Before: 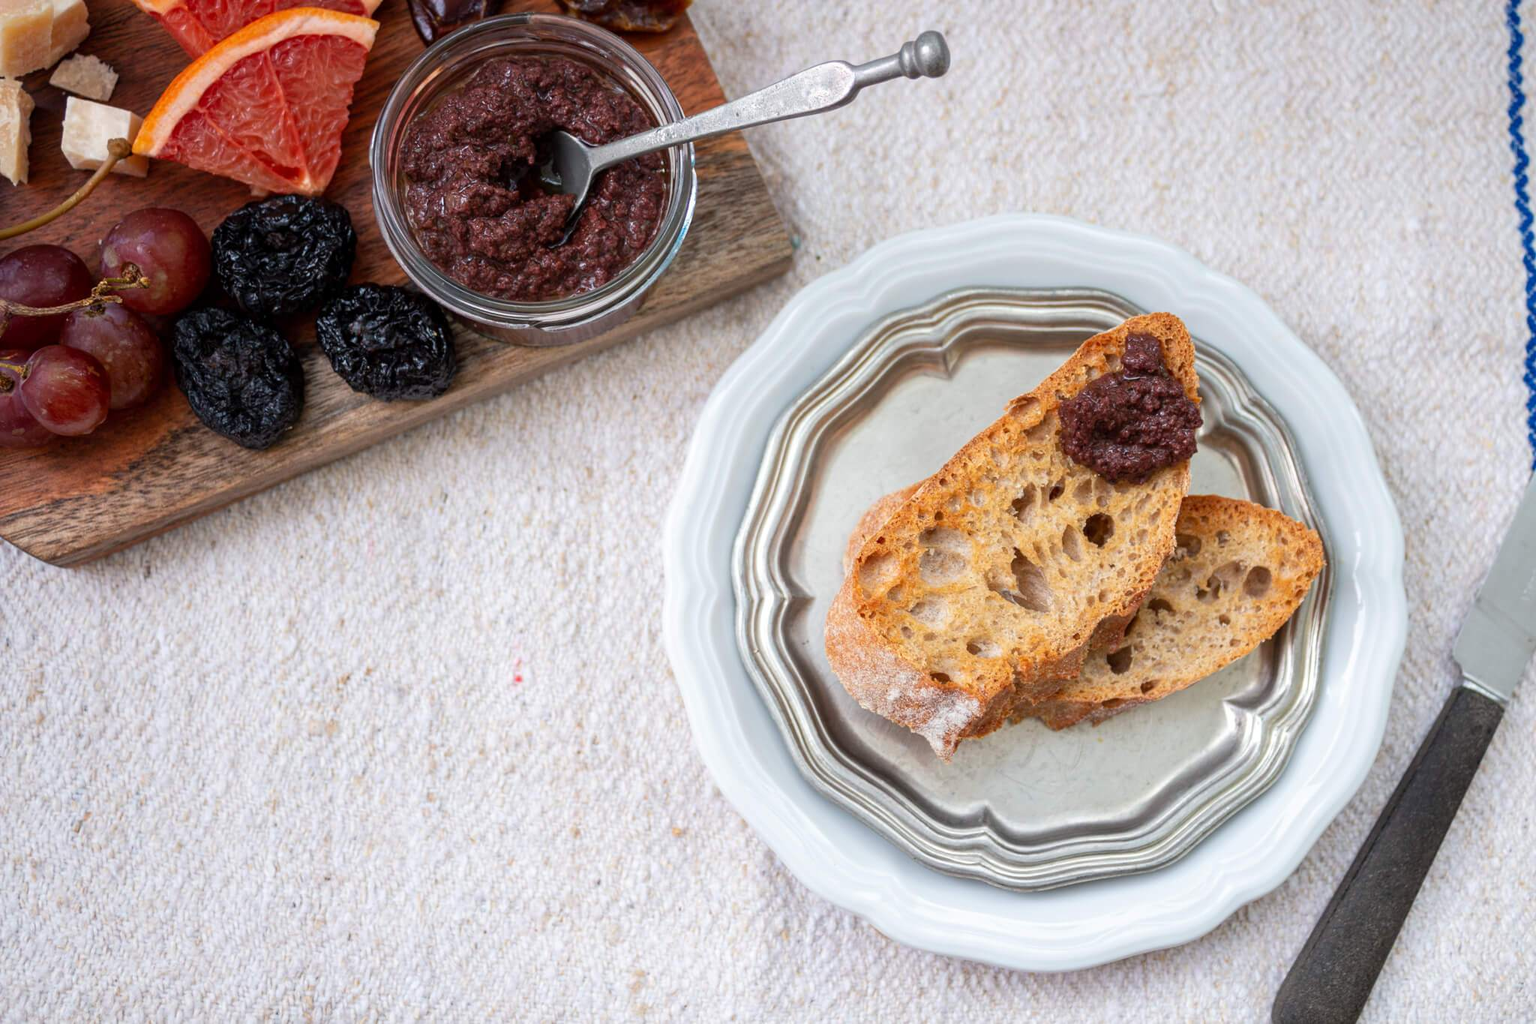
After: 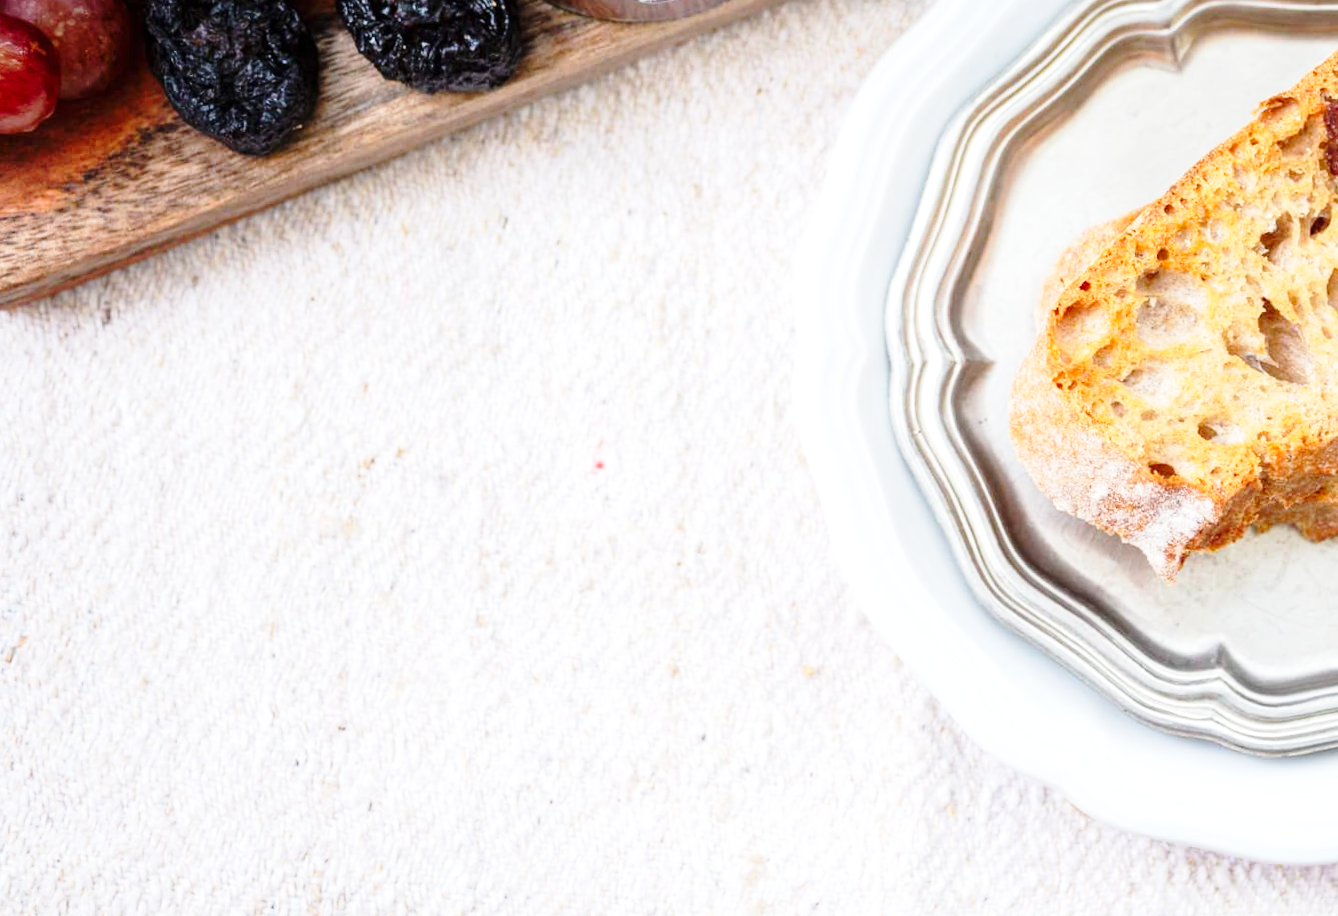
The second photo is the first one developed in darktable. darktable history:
exposure: black level correction 0, exposure 0.198 EV, compensate exposure bias true, compensate highlight preservation false
crop and rotate: angle -0.679°, left 3.56%, top 31.664%, right 29.935%
base curve: curves: ch0 [(0, 0) (0.028, 0.03) (0.121, 0.232) (0.46, 0.748) (0.859, 0.968) (1, 1)], preserve colors none
